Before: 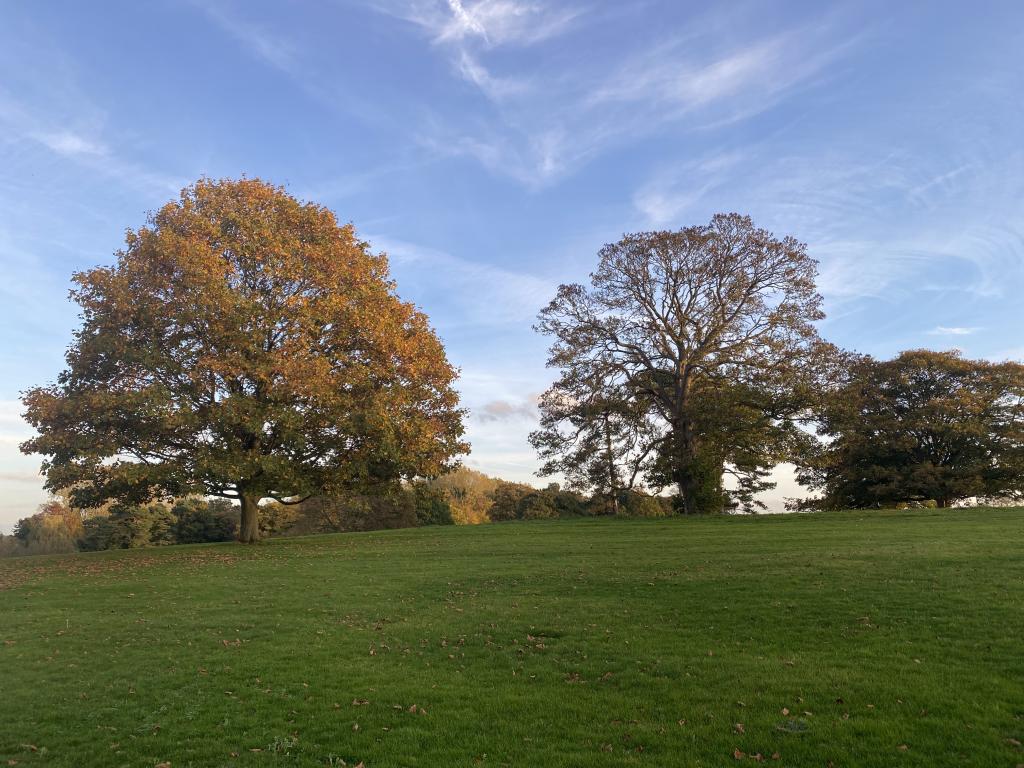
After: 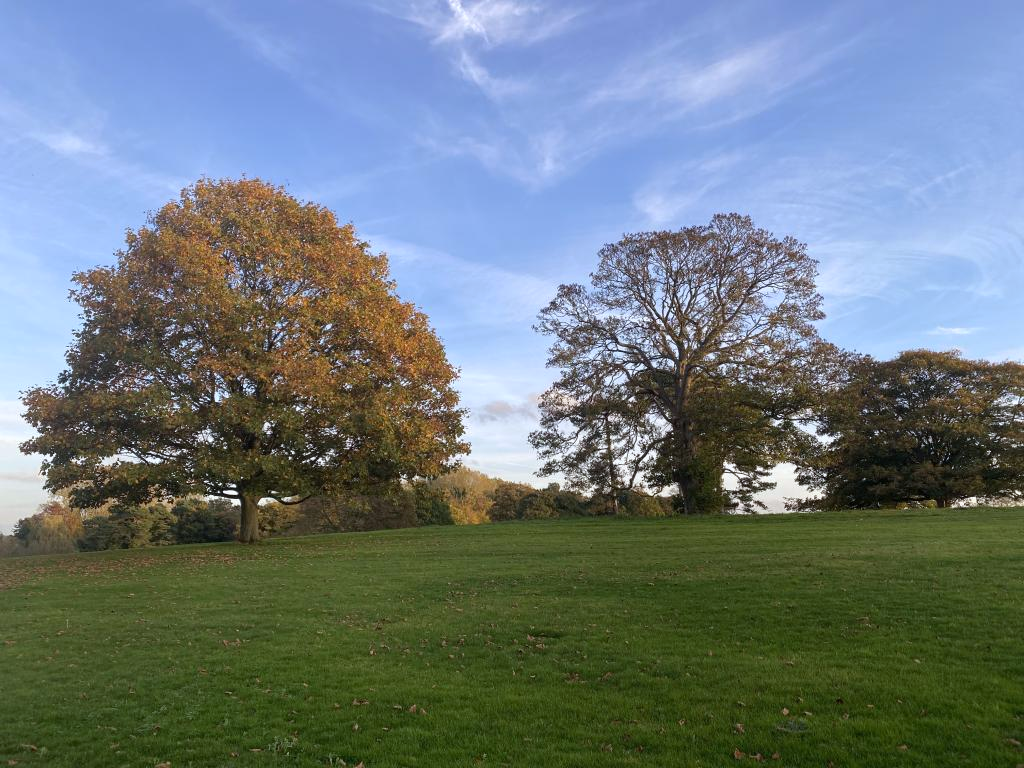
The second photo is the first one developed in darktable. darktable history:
rotate and perspective: automatic cropping off
white balance: red 0.974, blue 1.044
